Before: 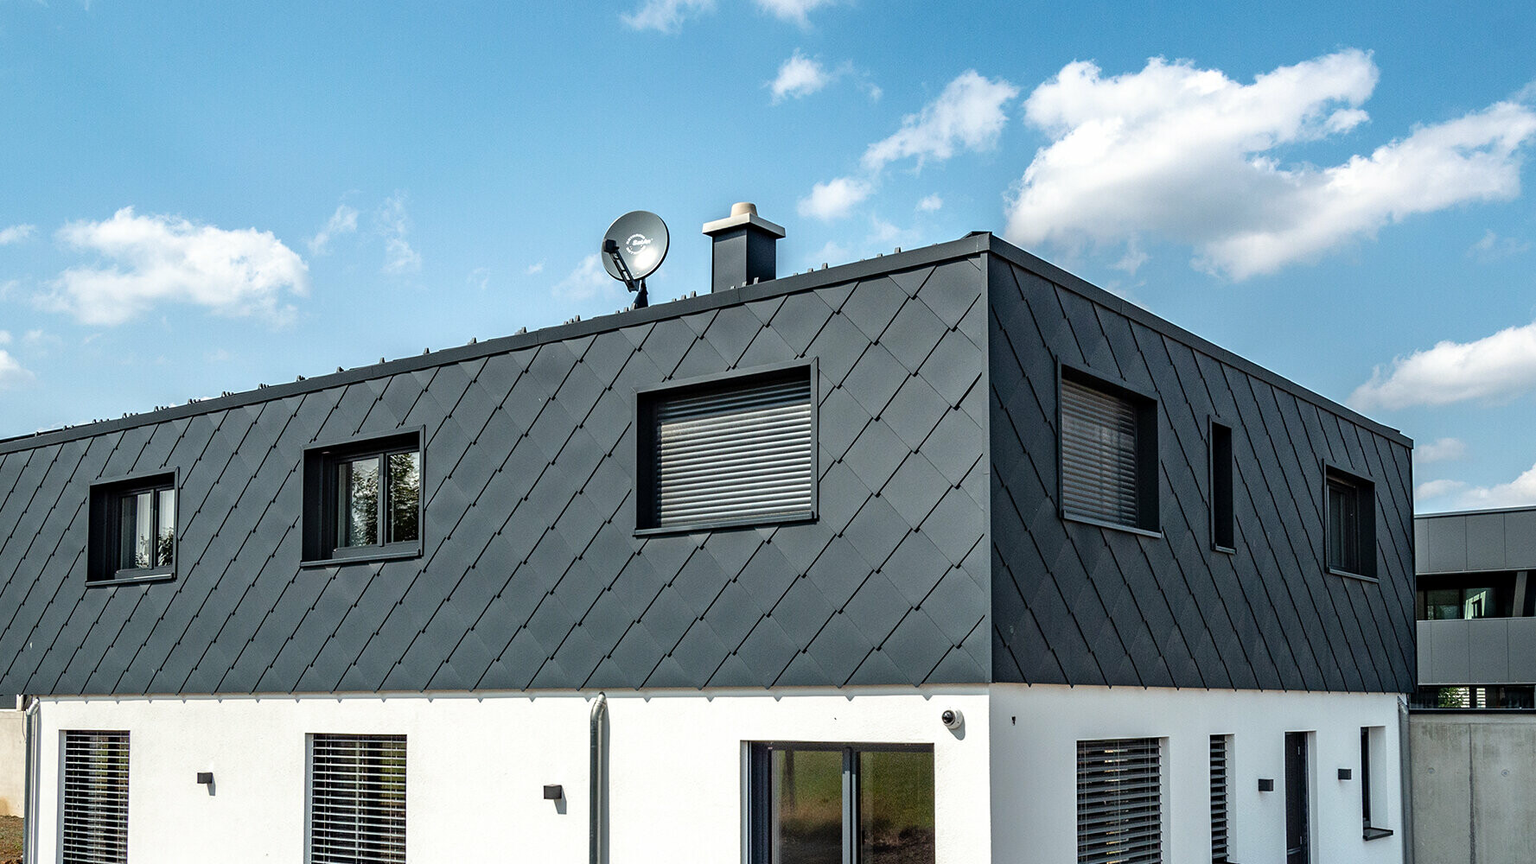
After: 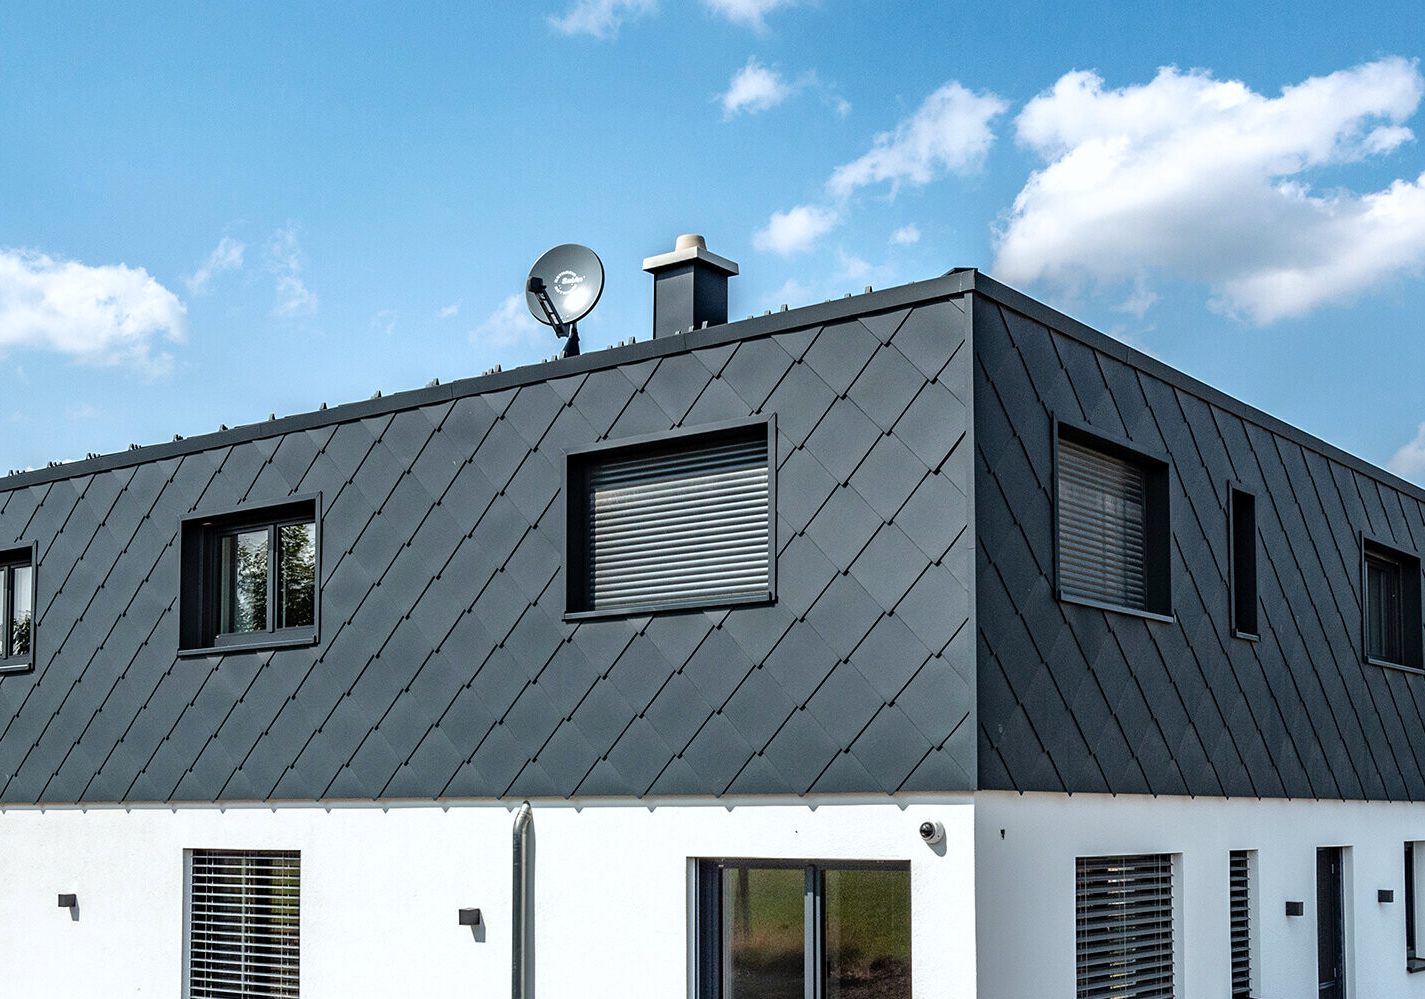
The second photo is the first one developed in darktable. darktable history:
crop and rotate: left 9.597%, right 10.195%
white balance: red 0.983, blue 1.036
